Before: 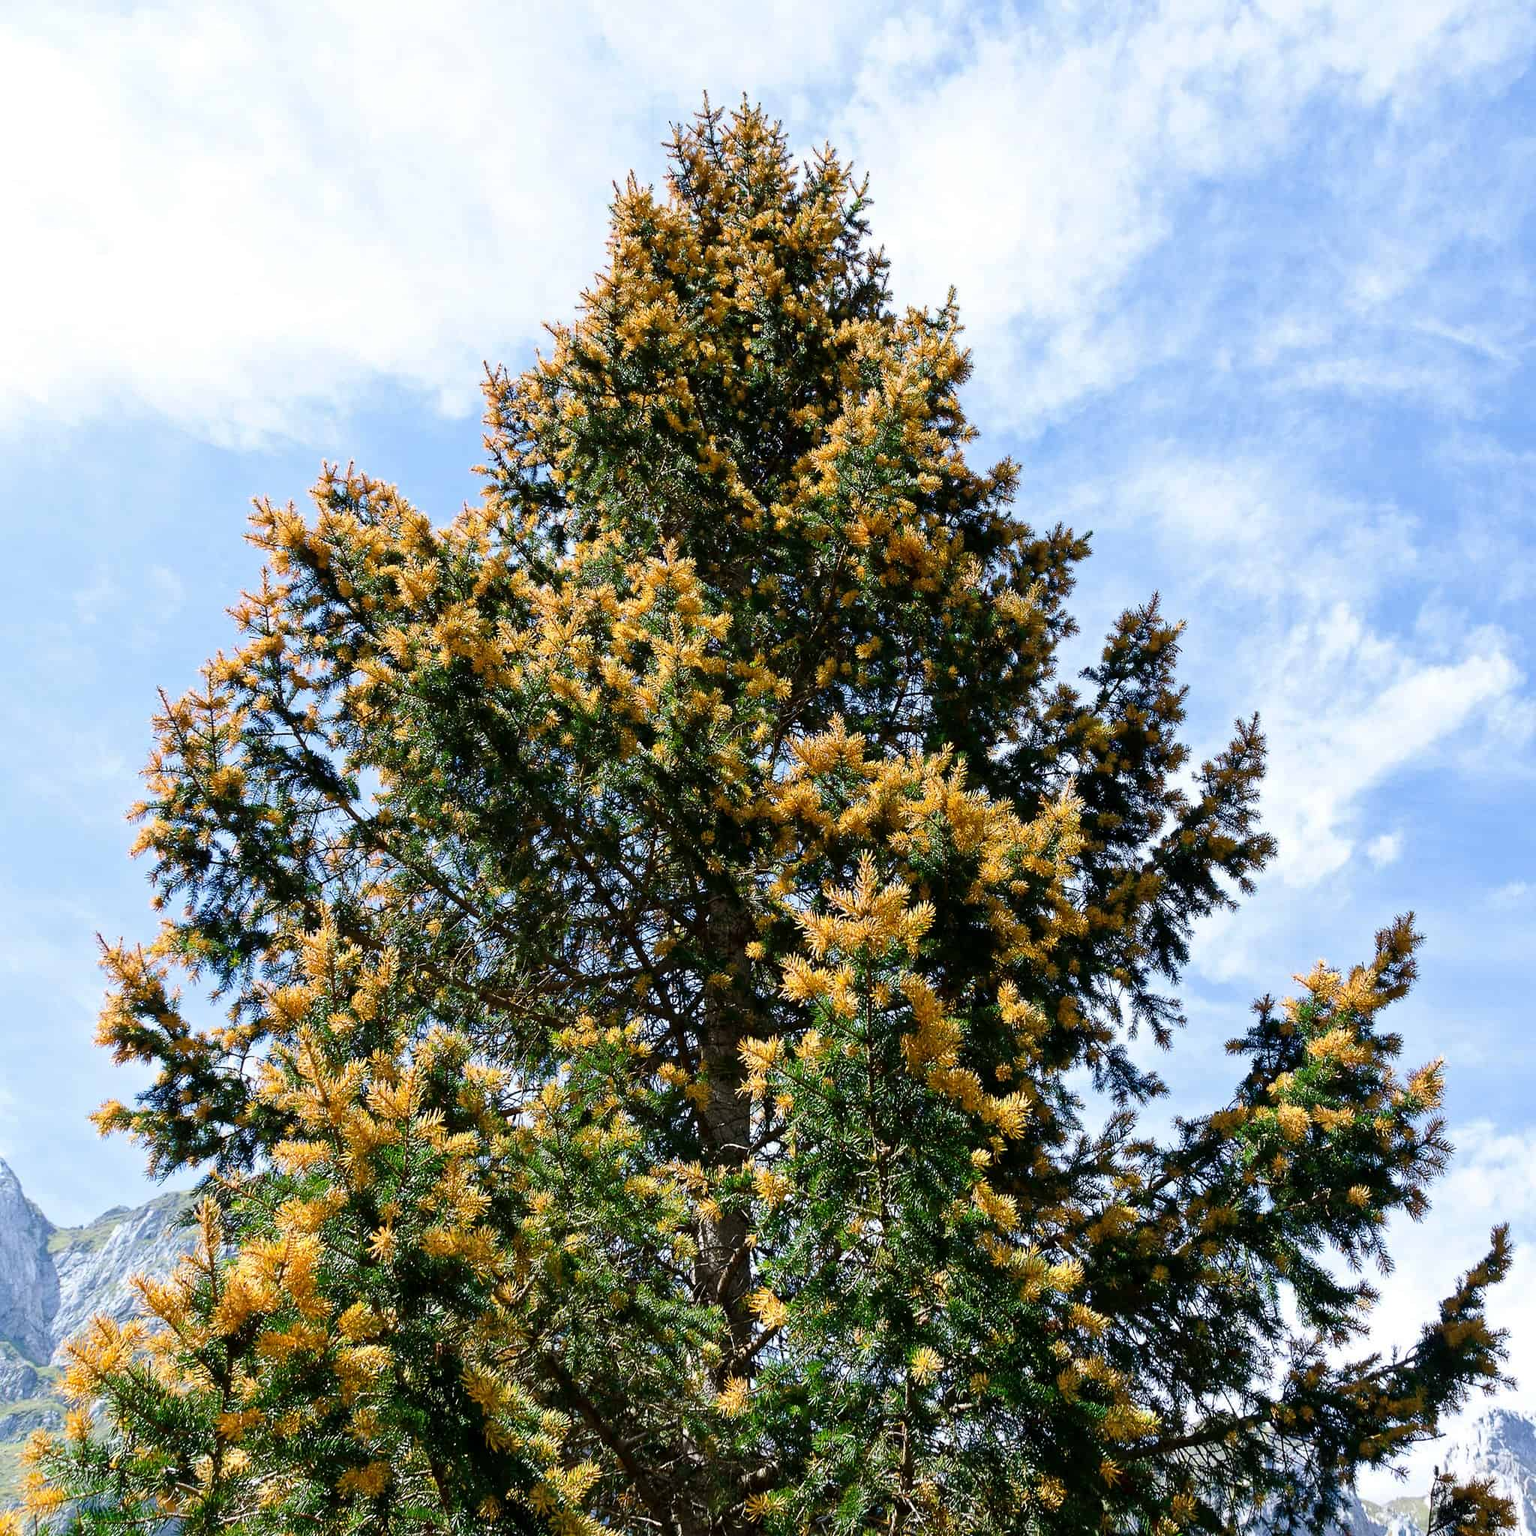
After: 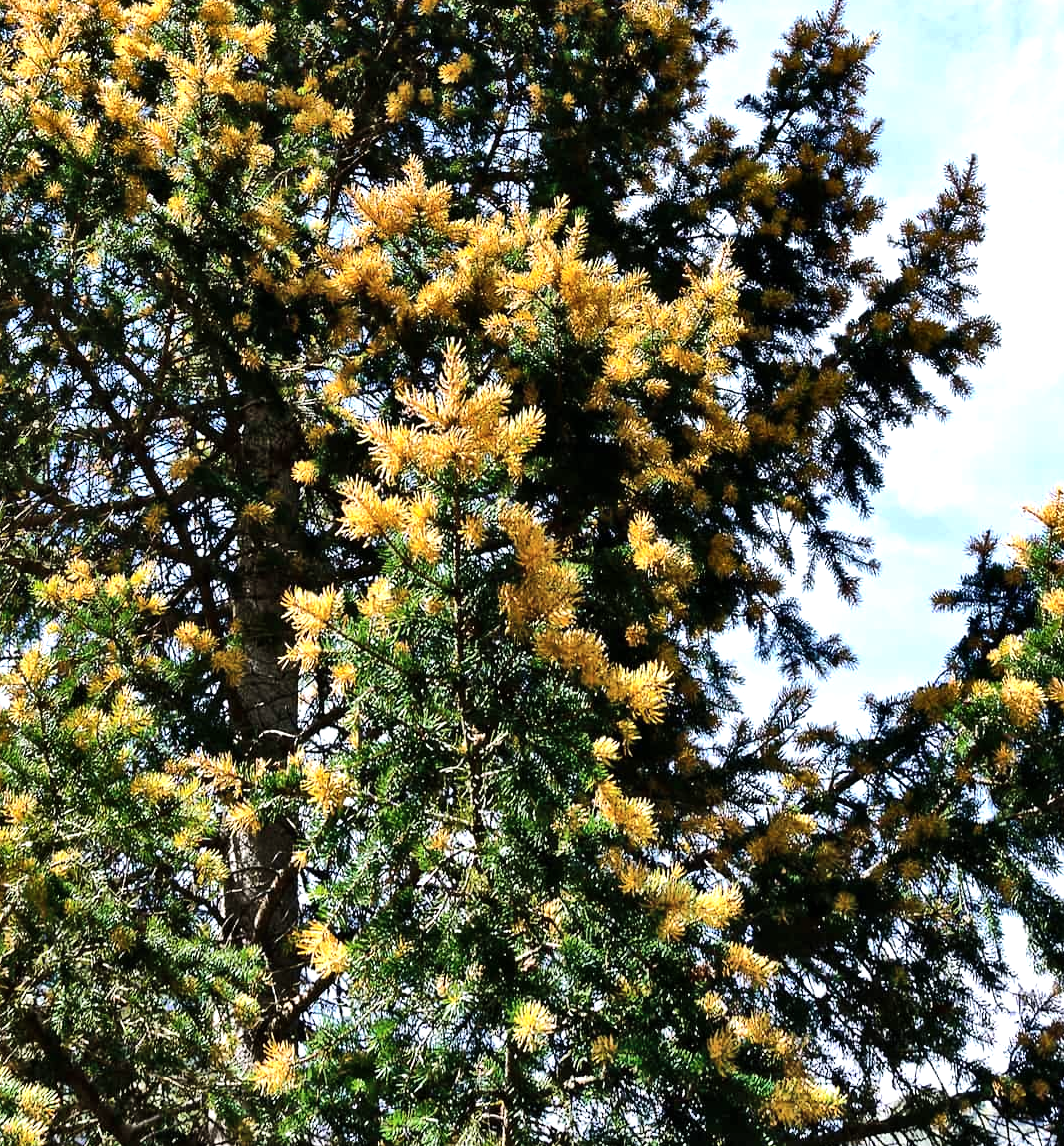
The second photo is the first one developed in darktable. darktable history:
tone equalizer: -8 EV -0.742 EV, -7 EV -0.687 EV, -6 EV -0.603 EV, -5 EV -0.398 EV, -3 EV 0.387 EV, -2 EV 0.6 EV, -1 EV 0.693 EV, +0 EV 0.723 EV, smoothing diameter 2.17%, edges refinement/feathering 22.35, mask exposure compensation -1.57 EV, filter diffusion 5
shadows and highlights: shadows 74.15, highlights -24.86, soften with gaussian
crop: left 34.288%, top 38.852%, right 13.741%, bottom 5.183%
